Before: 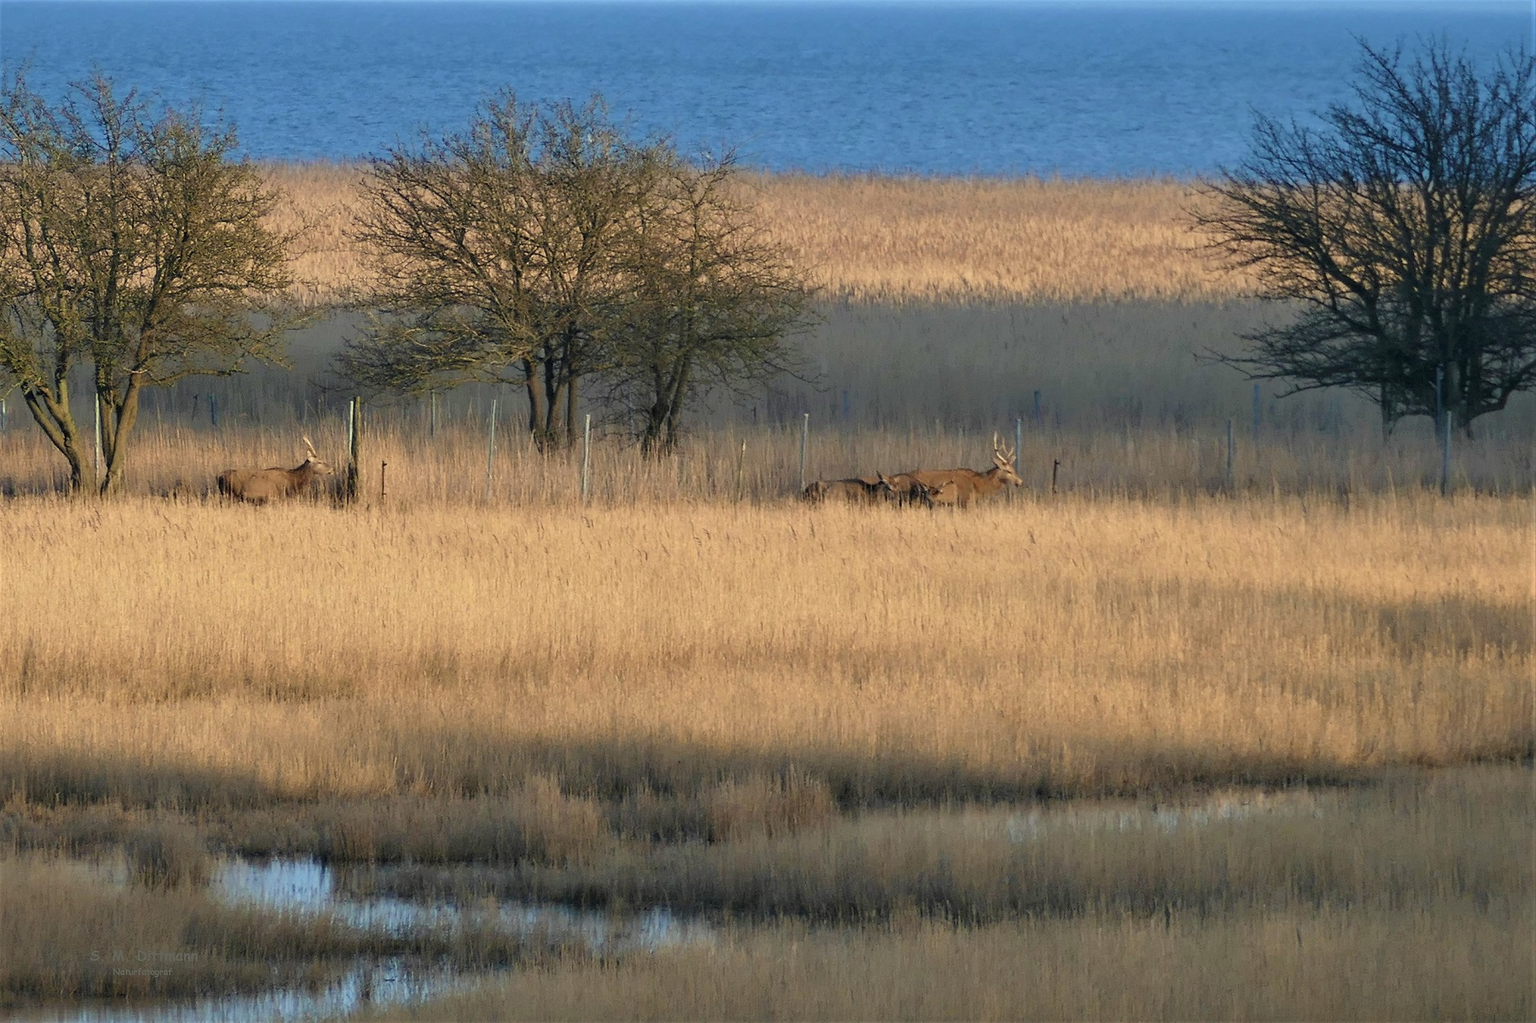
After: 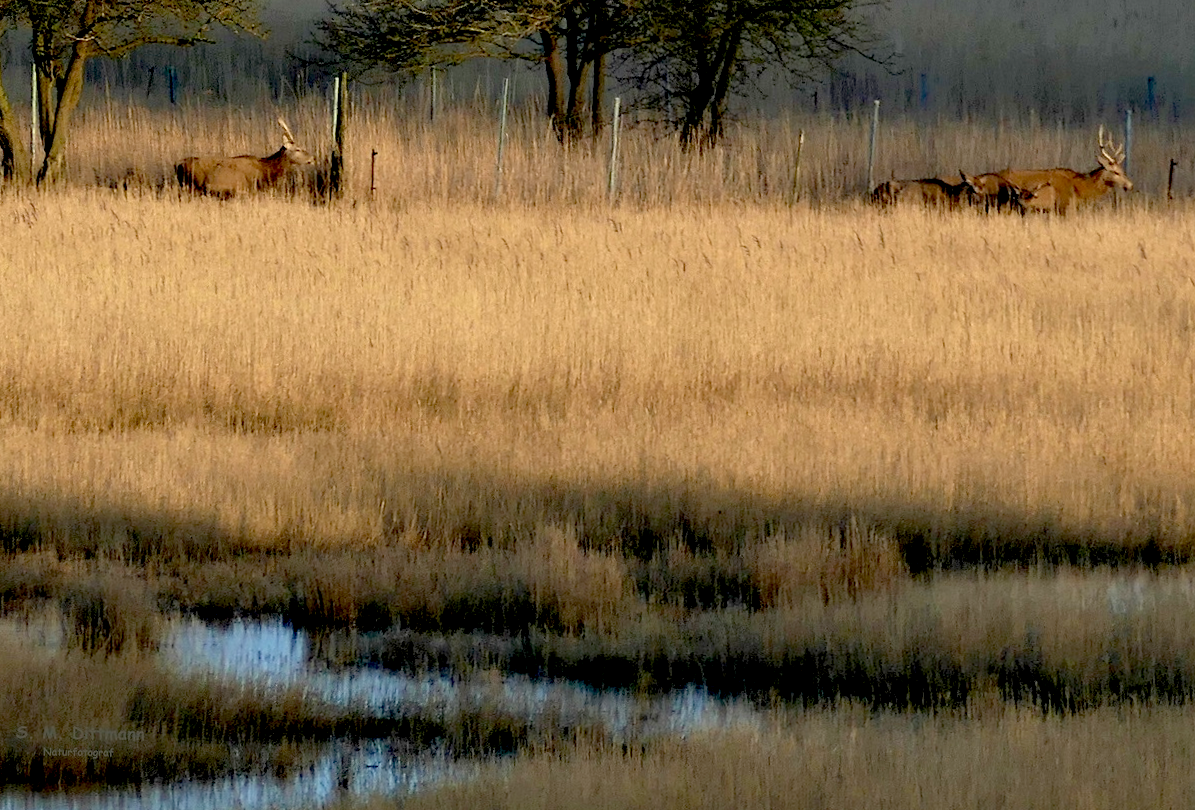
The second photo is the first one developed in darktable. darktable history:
exposure: black level correction 0.045, exposure -0.228 EV, compensate exposure bias true, compensate highlight preservation false
crop and rotate: angle -0.839°, left 3.56%, top 31.92%, right 29.485%
